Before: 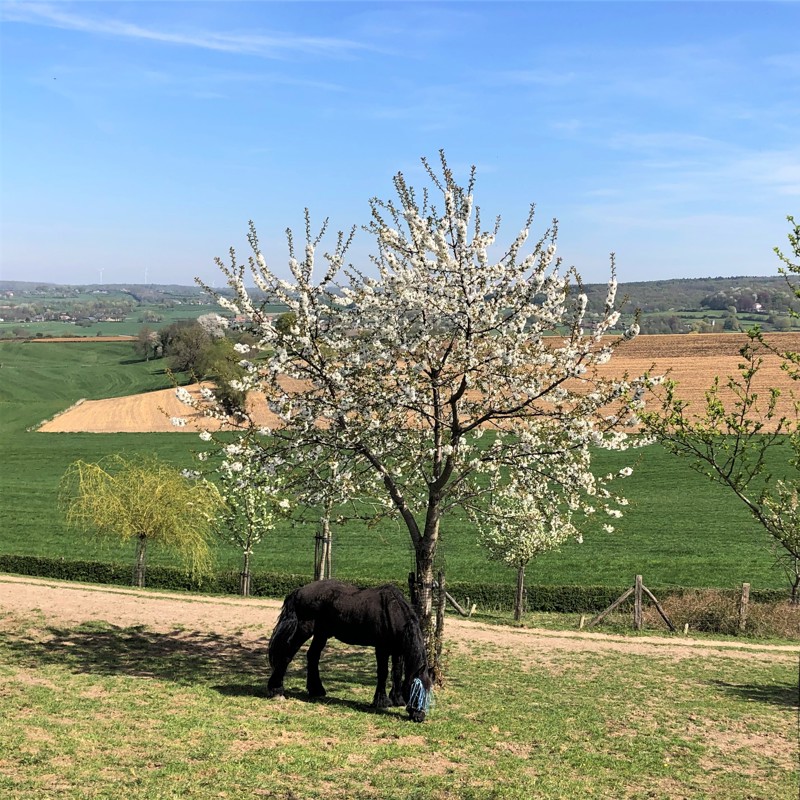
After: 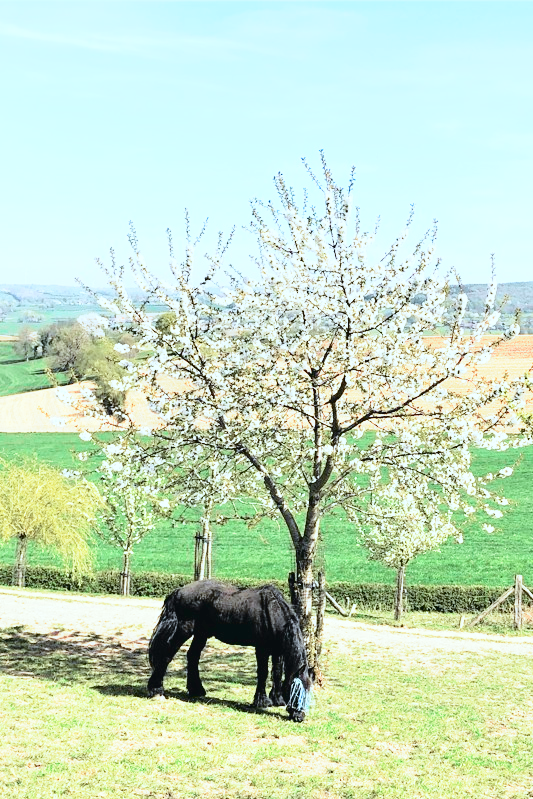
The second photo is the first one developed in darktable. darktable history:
crop and rotate: left 15.203%, right 18.137%
exposure: black level correction 0, exposure 1.2 EV, compensate highlight preservation false
tone curve: curves: ch0 [(0, 0.026) (0.104, 0.1) (0.233, 0.262) (0.398, 0.507) (0.498, 0.621) (0.65, 0.757) (0.835, 0.883) (1, 0.961)]; ch1 [(0, 0) (0.346, 0.307) (0.408, 0.369) (0.453, 0.457) (0.482, 0.476) (0.502, 0.498) (0.521, 0.507) (0.553, 0.554) (0.638, 0.646) (0.693, 0.727) (1, 1)]; ch2 [(0, 0) (0.366, 0.337) (0.434, 0.46) (0.485, 0.494) (0.5, 0.494) (0.511, 0.508) (0.537, 0.55) (0.579, 0.599) (0.663, 0.67) (1, 1)], color space Lab, independent channels, preserve colors none
color correction: highlights a* -4.05, highlights b* -10.83
base curve: curves: ch0 [(0, 0) (0.688, 0.865) (1, 1)], preserve colors none
